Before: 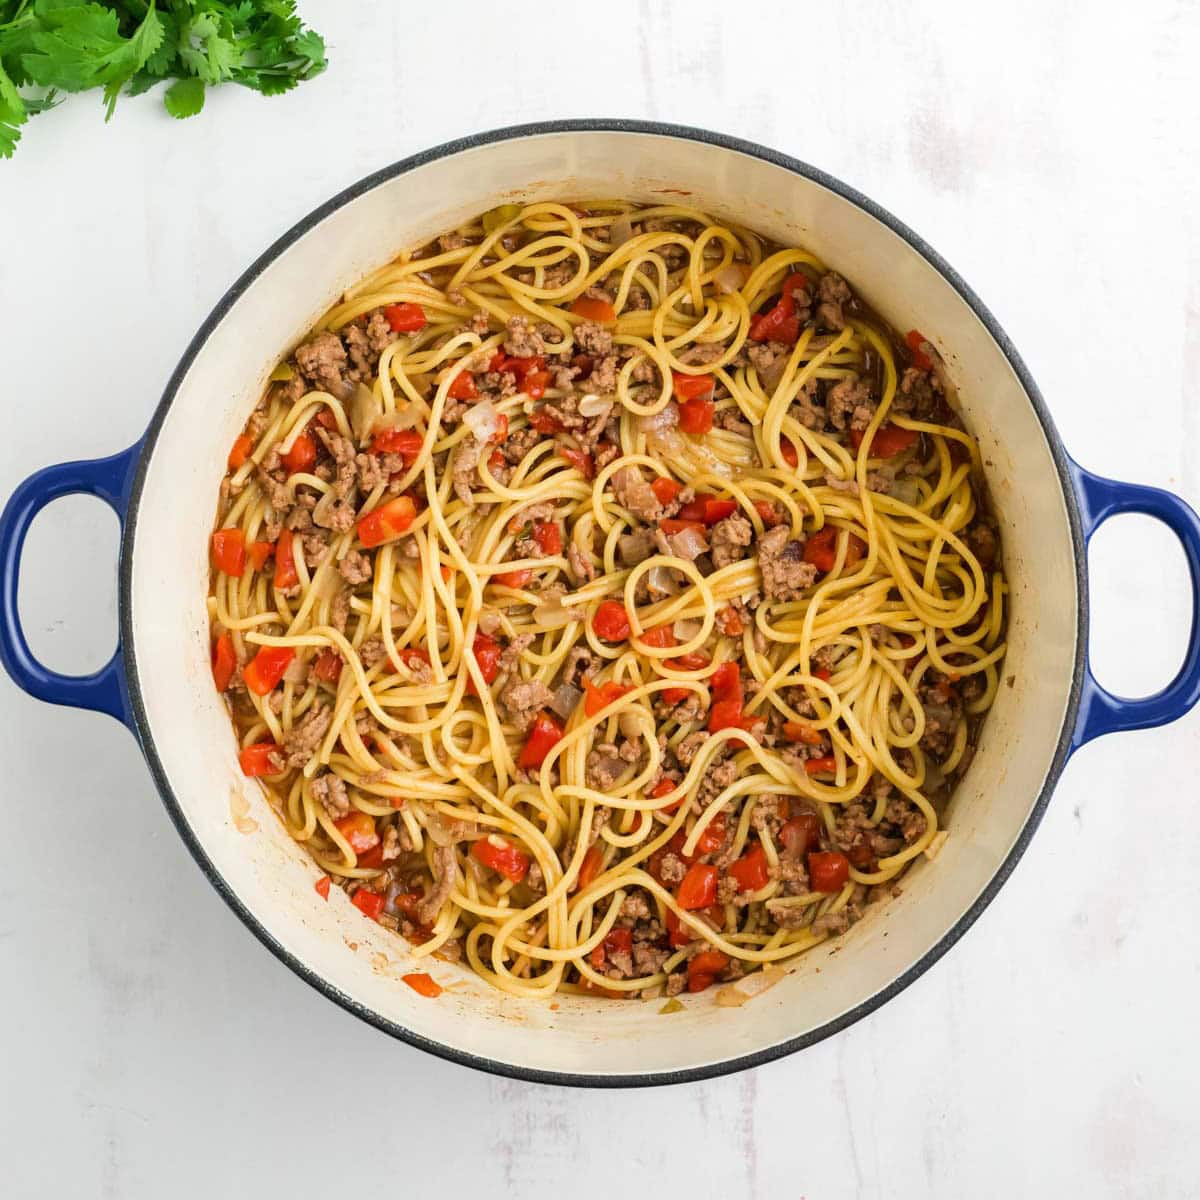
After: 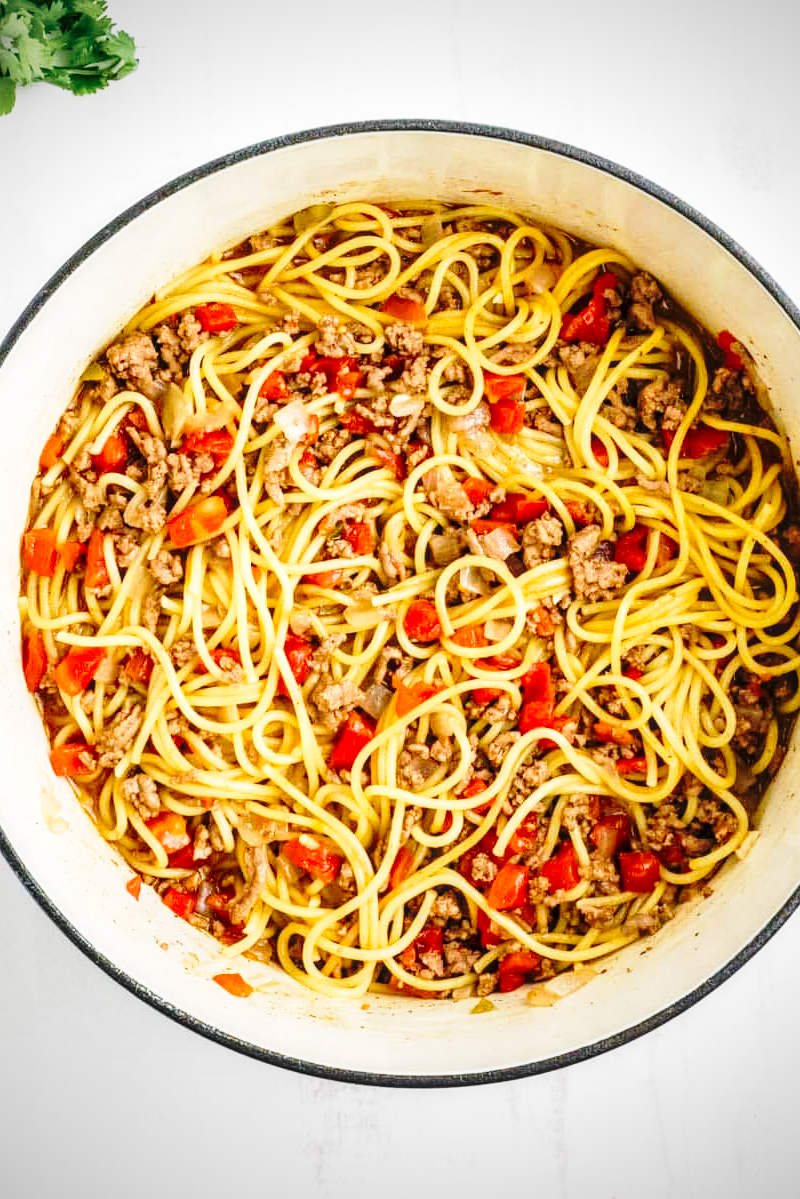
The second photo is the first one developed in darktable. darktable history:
base curve: curves: ch0 [(0, 0) (0.04, 0.03) (0.133, 0.232) (0.448, 0.748) (0.843, 0.968) (1, 1)], preserve colors none
vignetting: on, module defaults
crop and rotate: left 15.754%, right 17.579%
local contrast: on, module defaults
